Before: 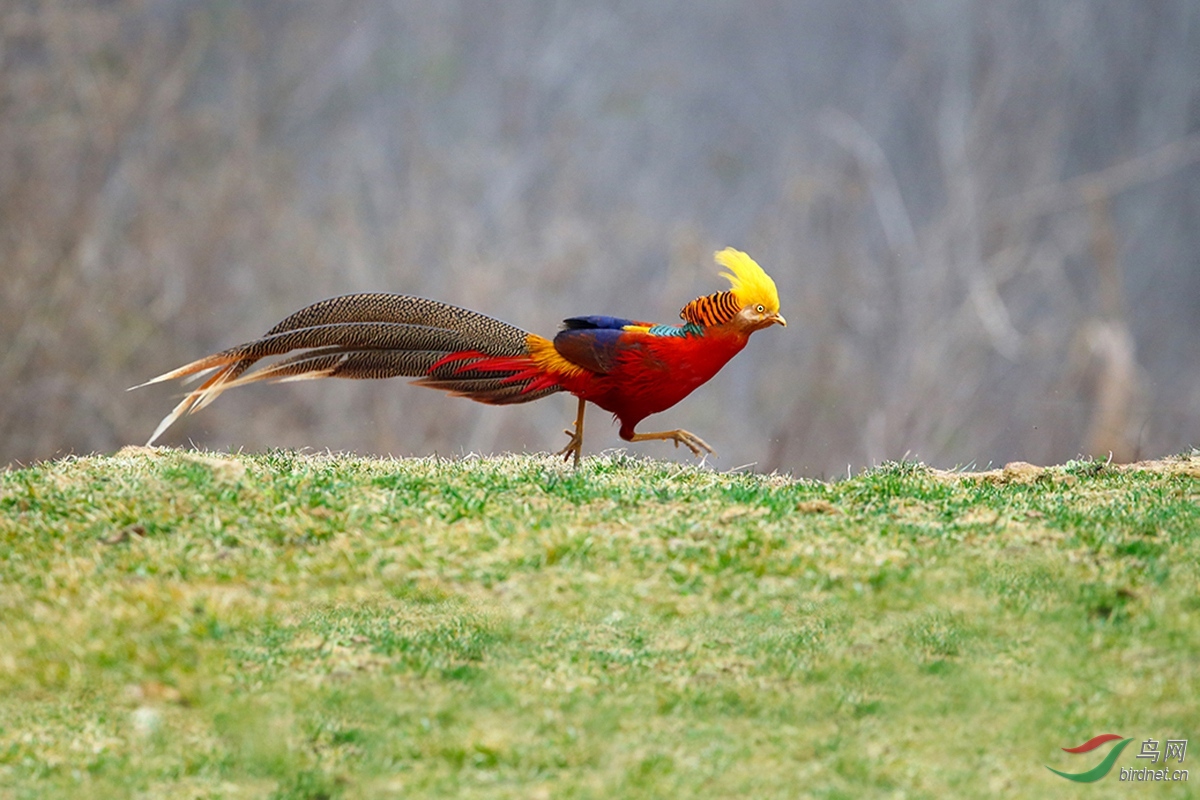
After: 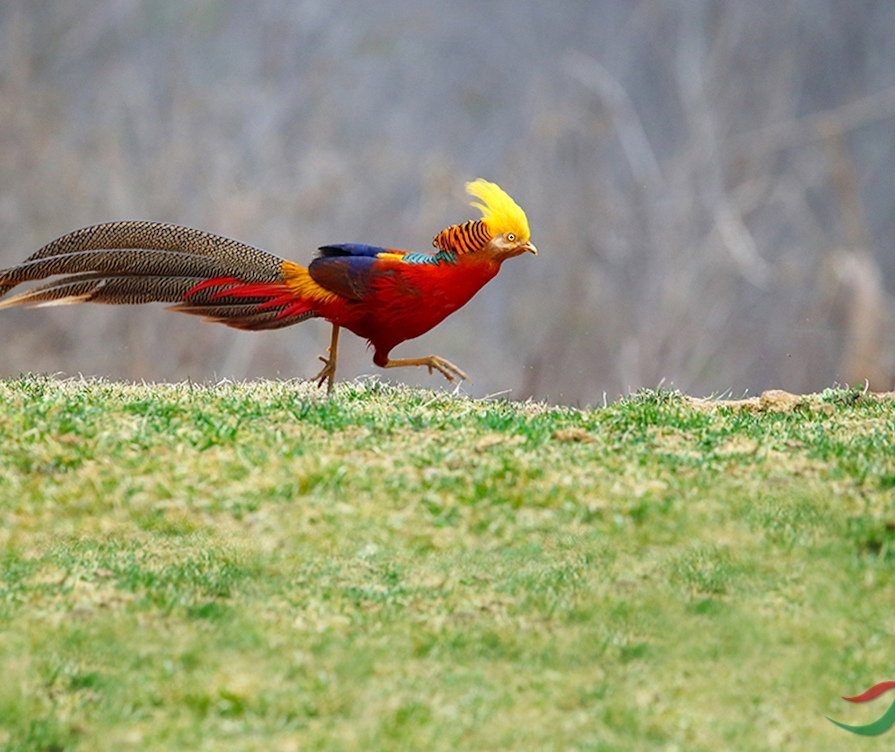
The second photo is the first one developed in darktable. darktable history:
rotate and perspective: rotation 0.215°, lens shift (vertical) -0.139, crop left 0.069, crop right 0.939, crop top 0.002, crop bottom 0.996
crop and rotate: left 17.959%, top 5.771%, right 1.742%
